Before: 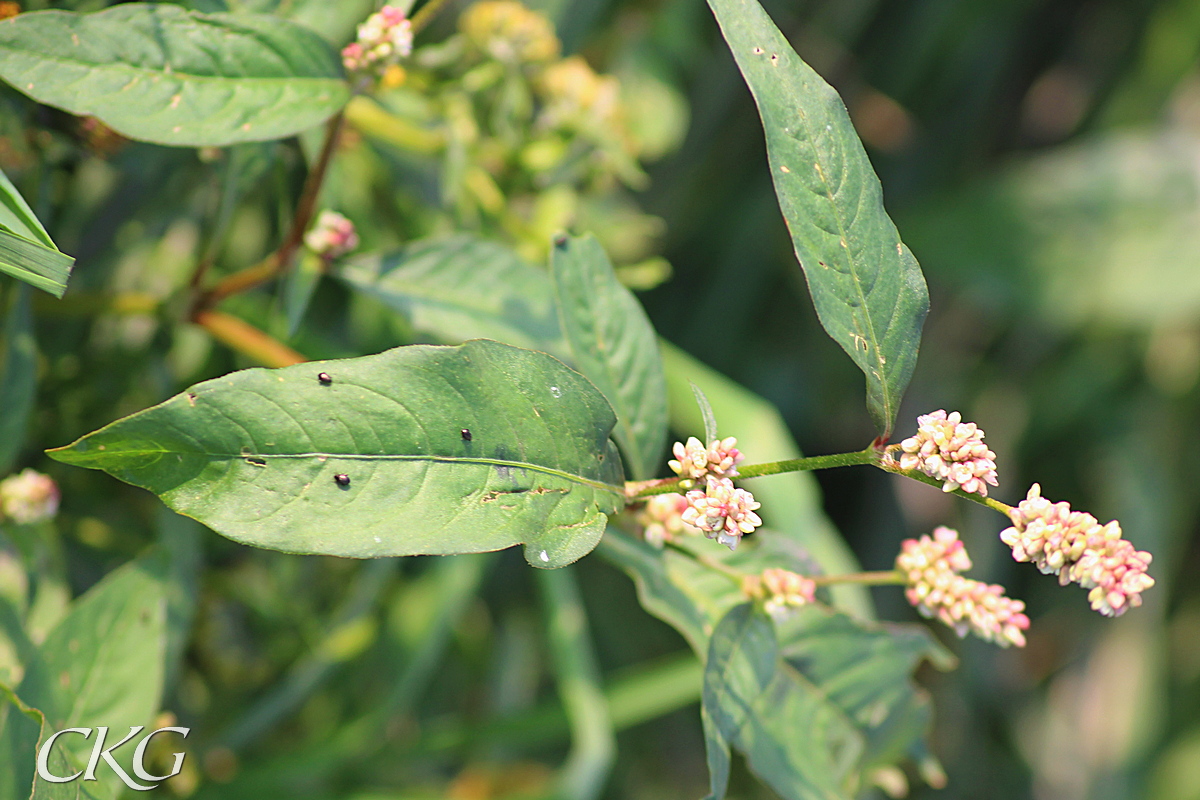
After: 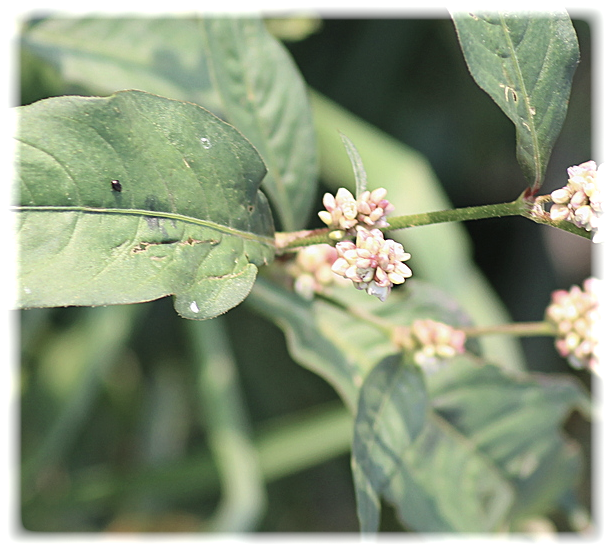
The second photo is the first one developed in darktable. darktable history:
crop and rotate: left 29.237%, top 31.152%, right 19.807%
contrast brightness saturation: contrast 0.1, saturation -0.36
vignetting: fall-off start 93%, fall-off radius 5%, brightness 1, saturation -0.49, automatic ratio true, width/height ratio 1.332, shape 0.04, unbound false
